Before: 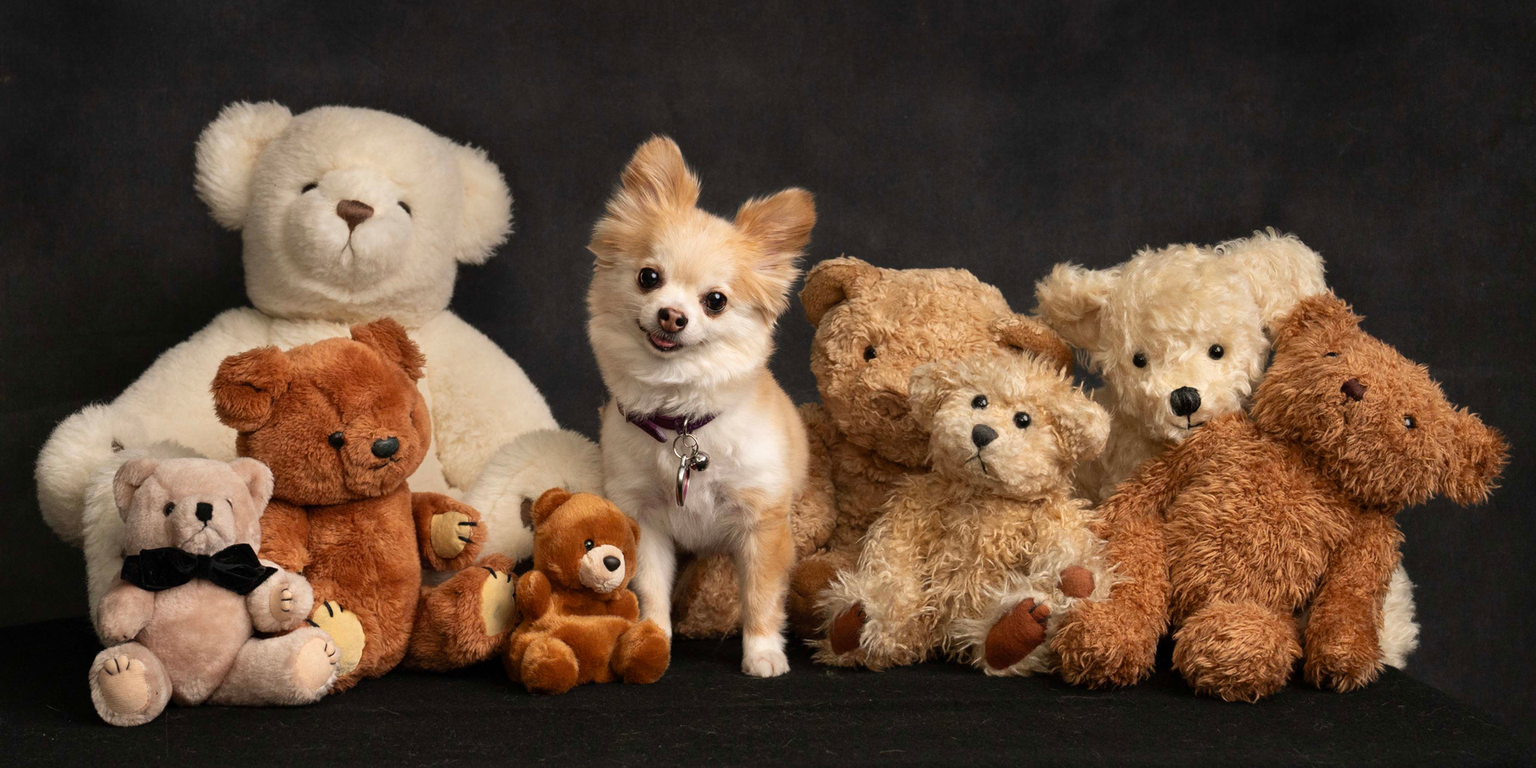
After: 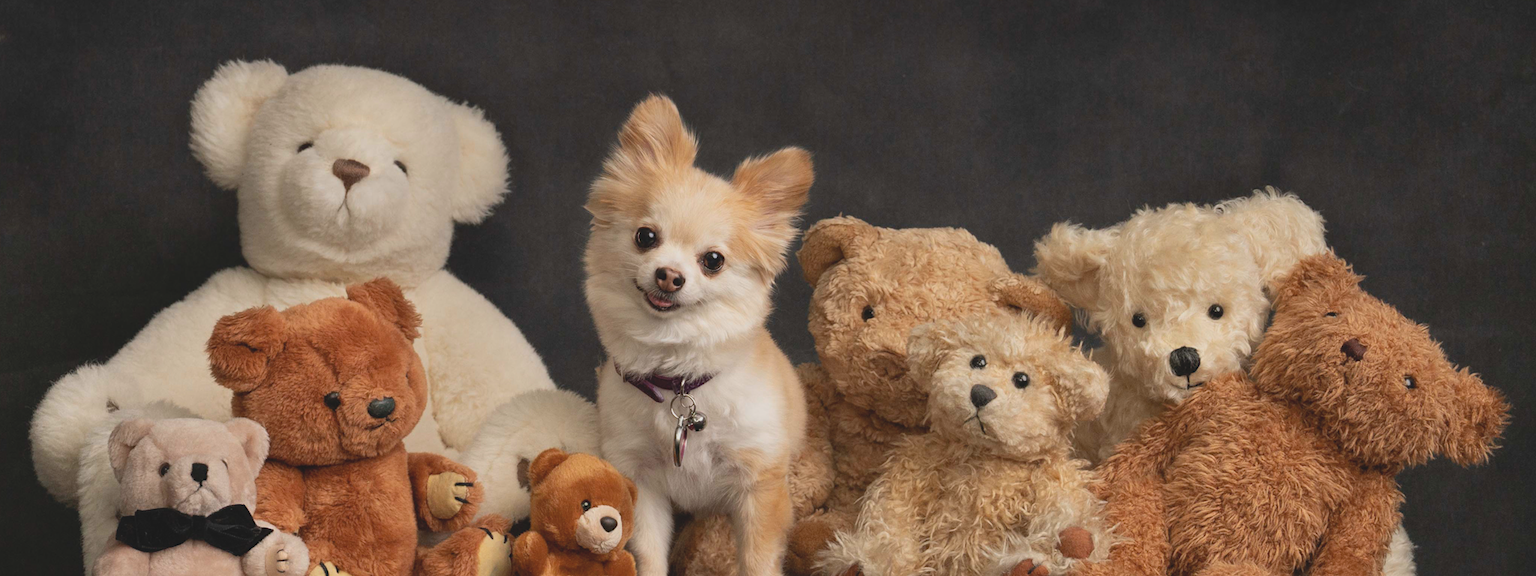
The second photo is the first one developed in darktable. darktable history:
exposure: exposure -0.157 EV, compensate highlight preservation false
crop: left 0.387%, top 5.469%, bottom 19.809%
contrast brightness saturation: contrast -0.15, brightness 0.05, saturation -0.12
